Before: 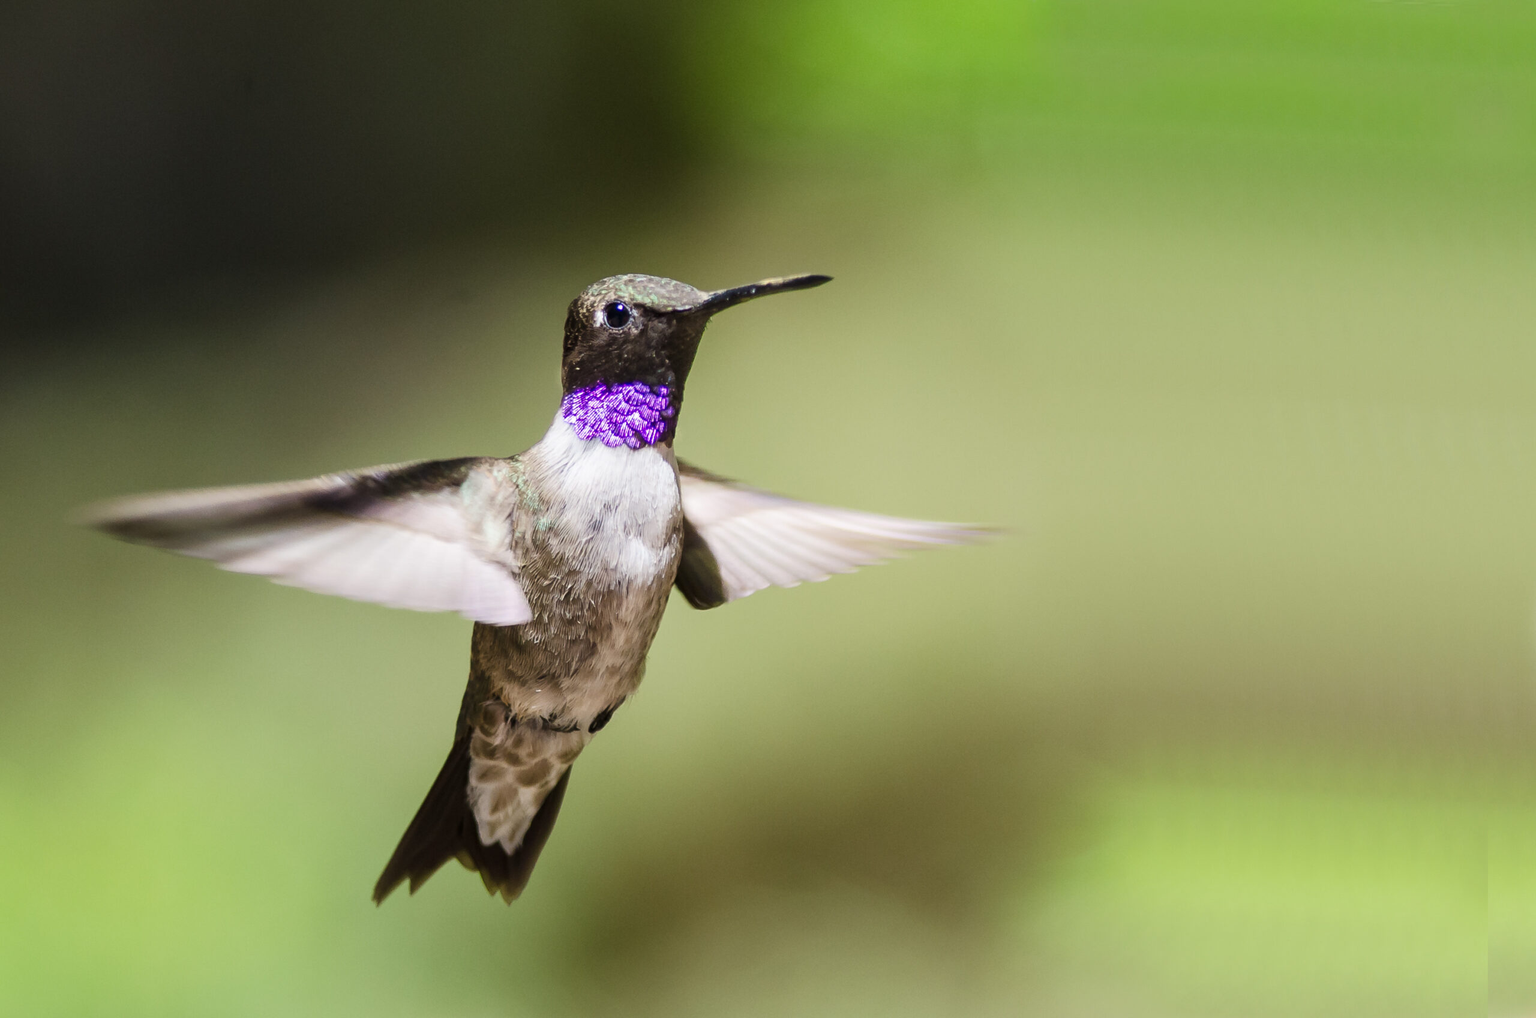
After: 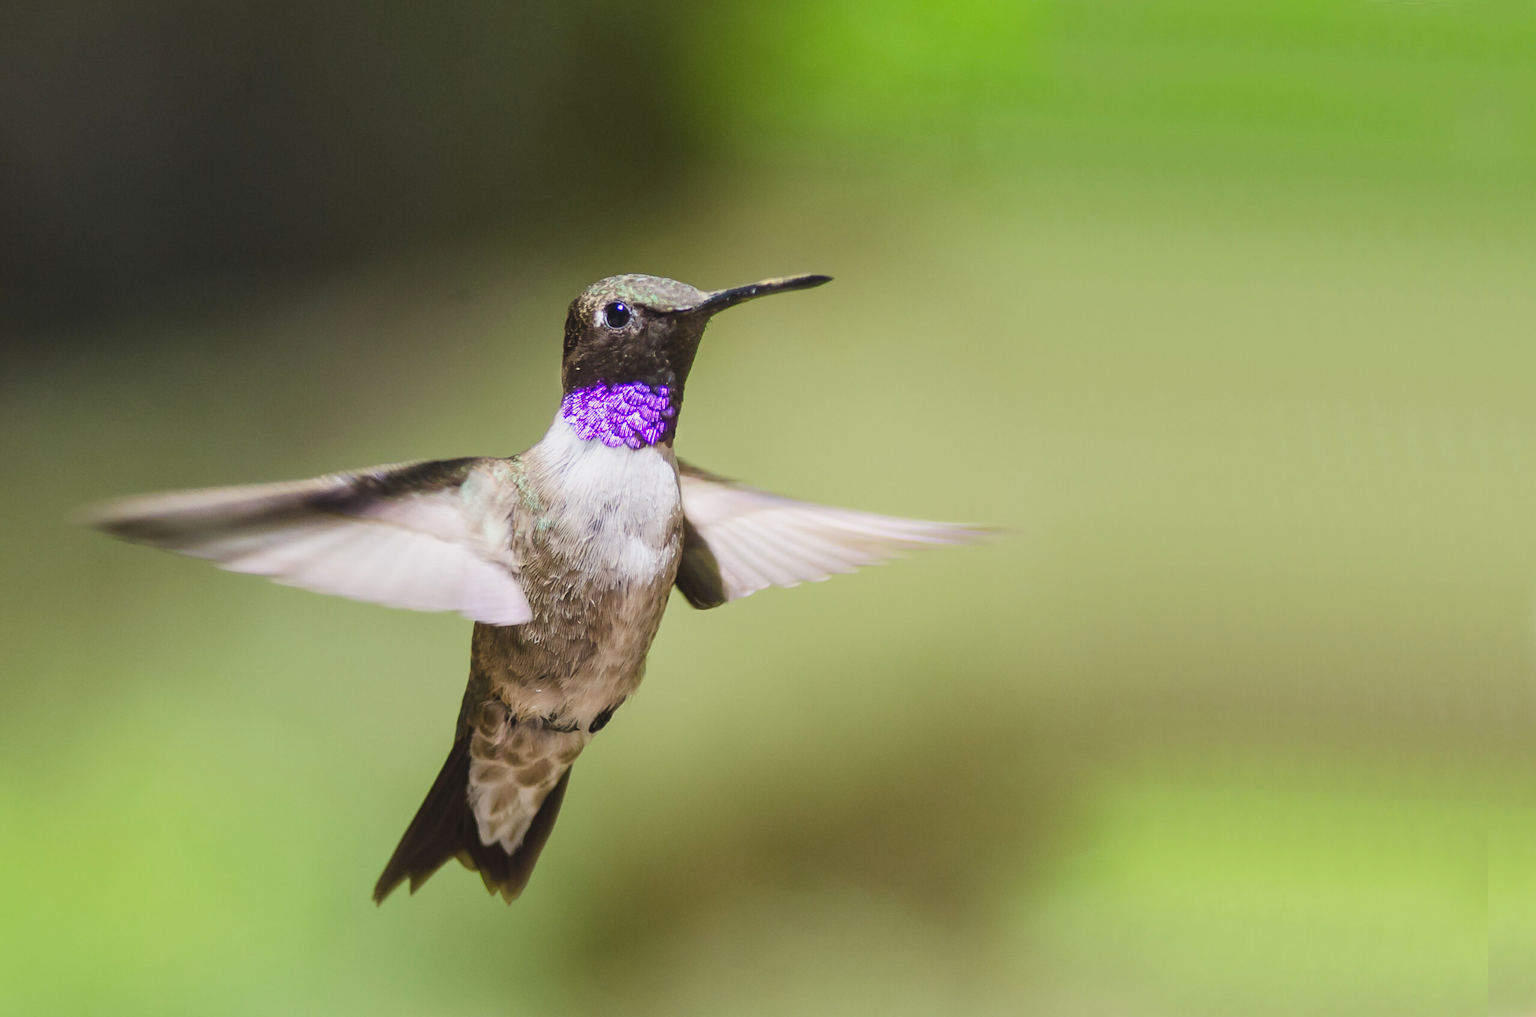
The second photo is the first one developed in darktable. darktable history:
contrast brightness saturation: contrast -0.102, brightness 0.041, saturation 0.082
